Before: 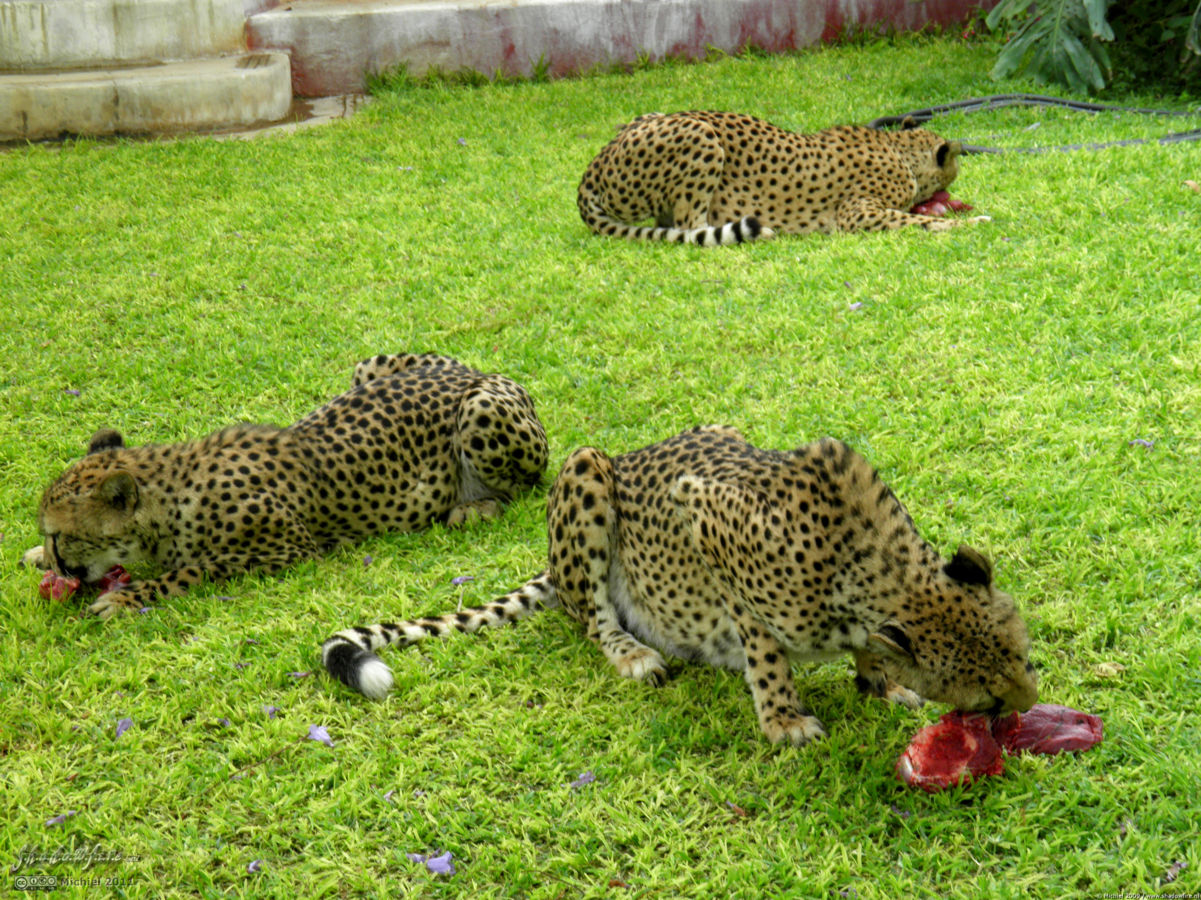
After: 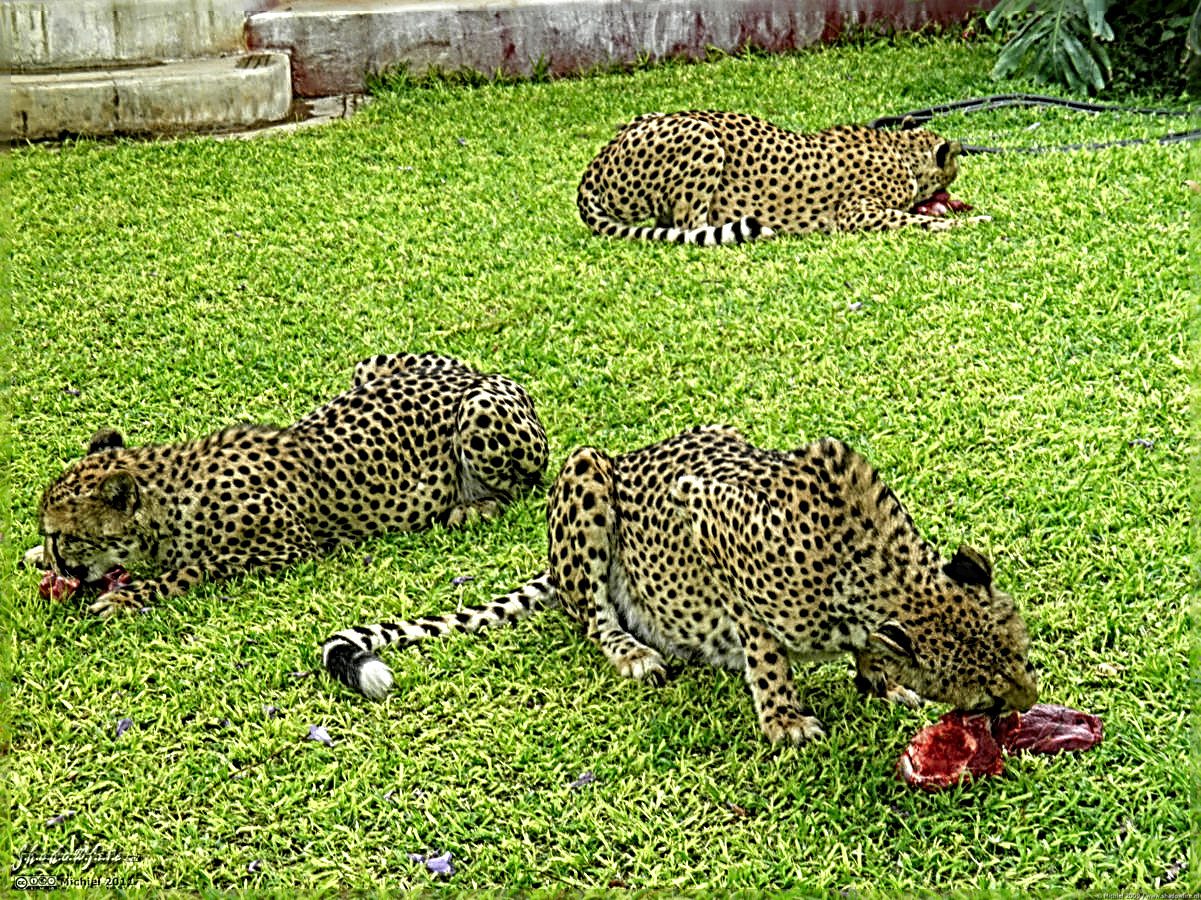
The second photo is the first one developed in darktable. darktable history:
sharpen: radius 4.001, amount 2
local contrast: detail 130%
